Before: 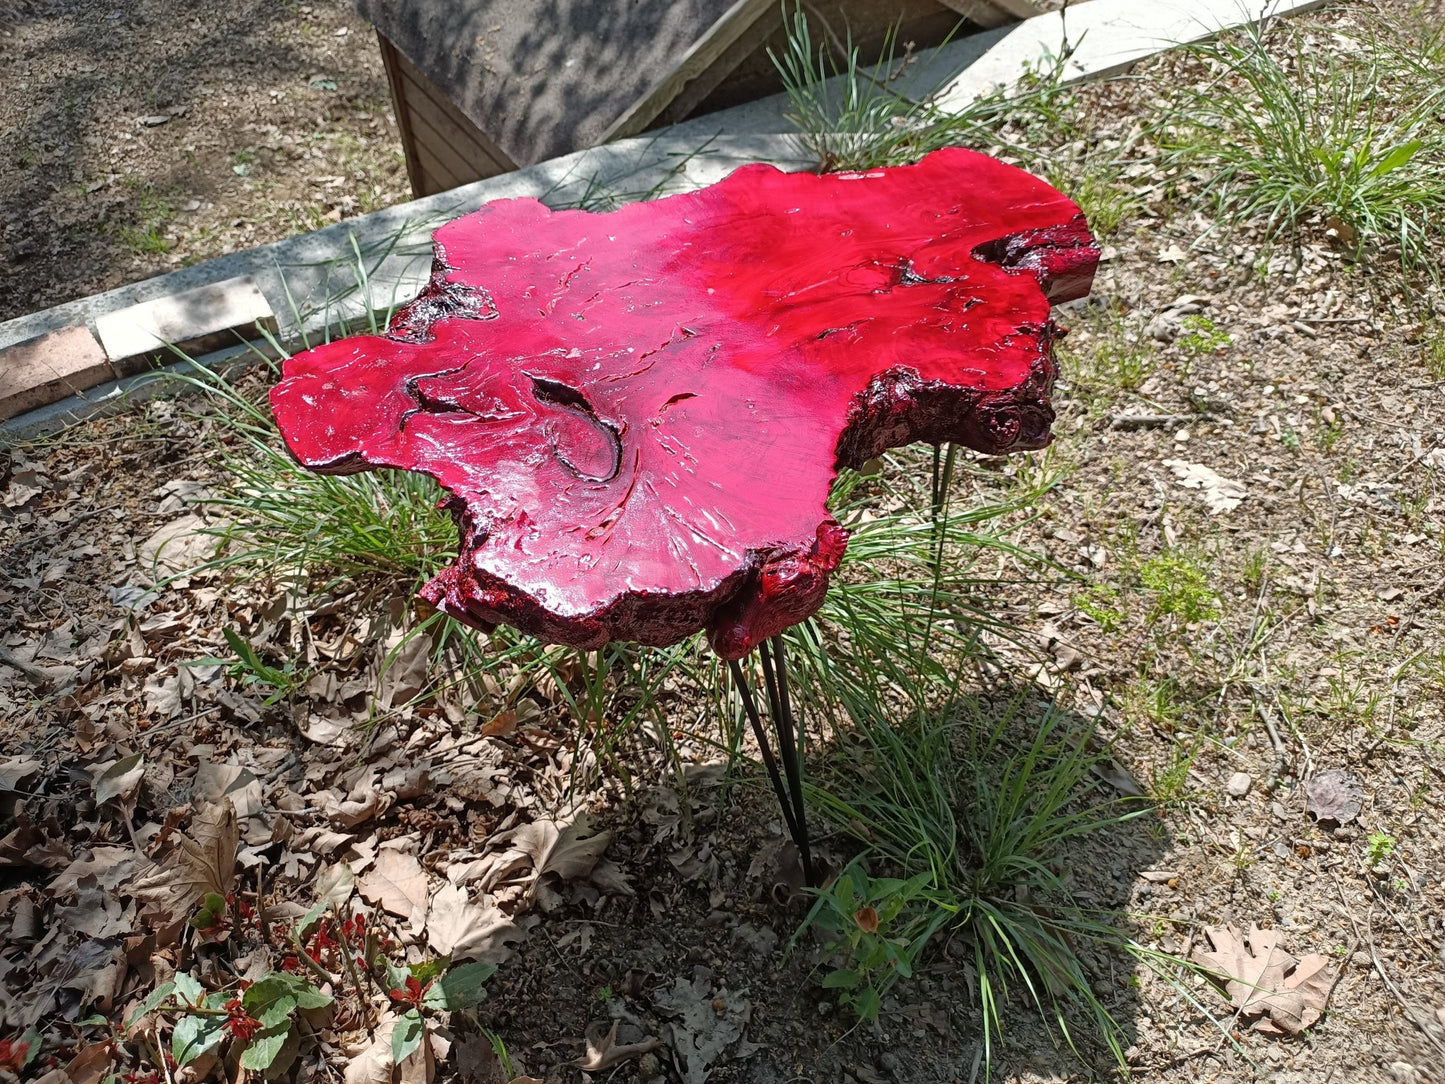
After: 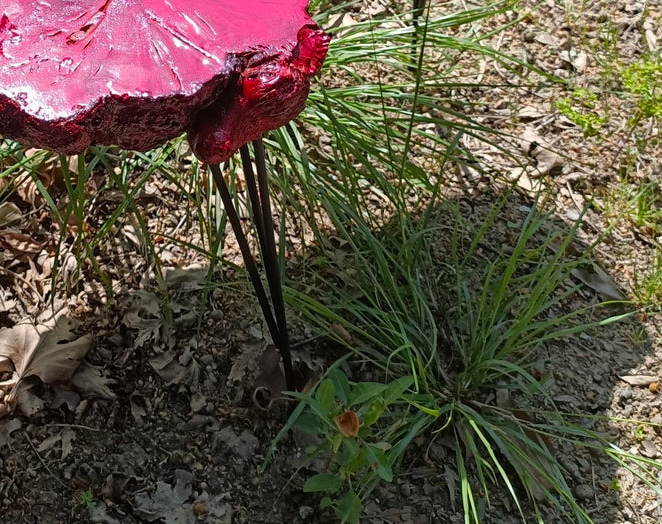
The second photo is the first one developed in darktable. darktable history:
crop: left 35.976%, top 45.819%, right 18.162%, bottom 5.807%
color balance rgb: perceptual saturation grading › global saturation 10%, global vibrance 10%
